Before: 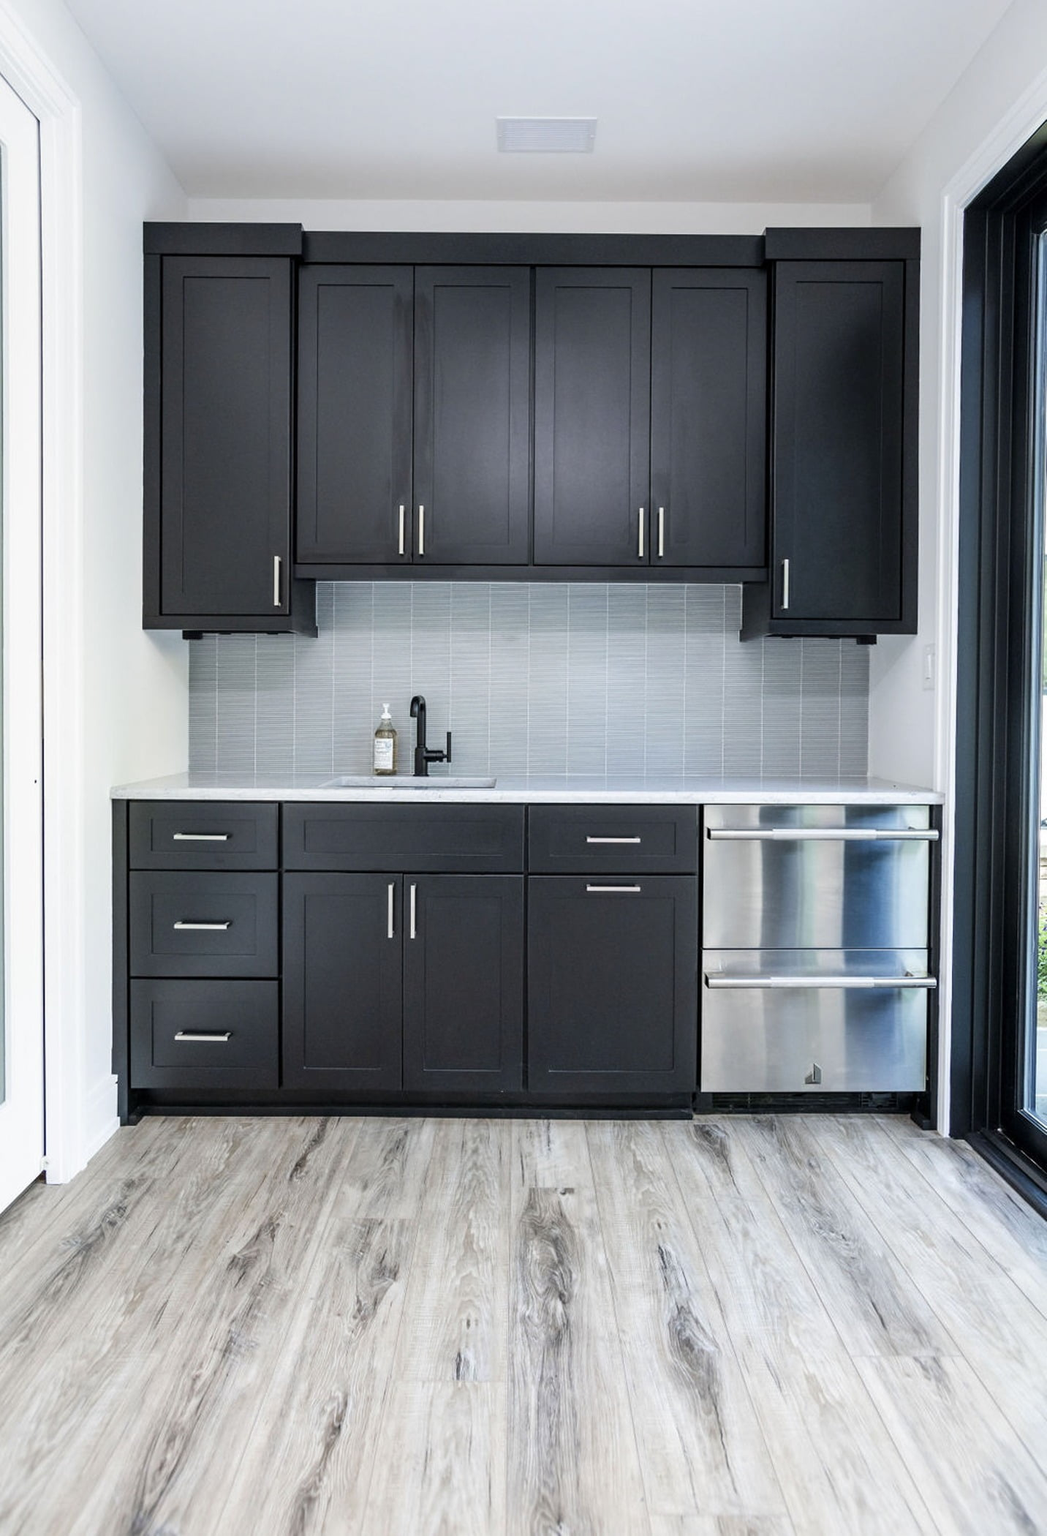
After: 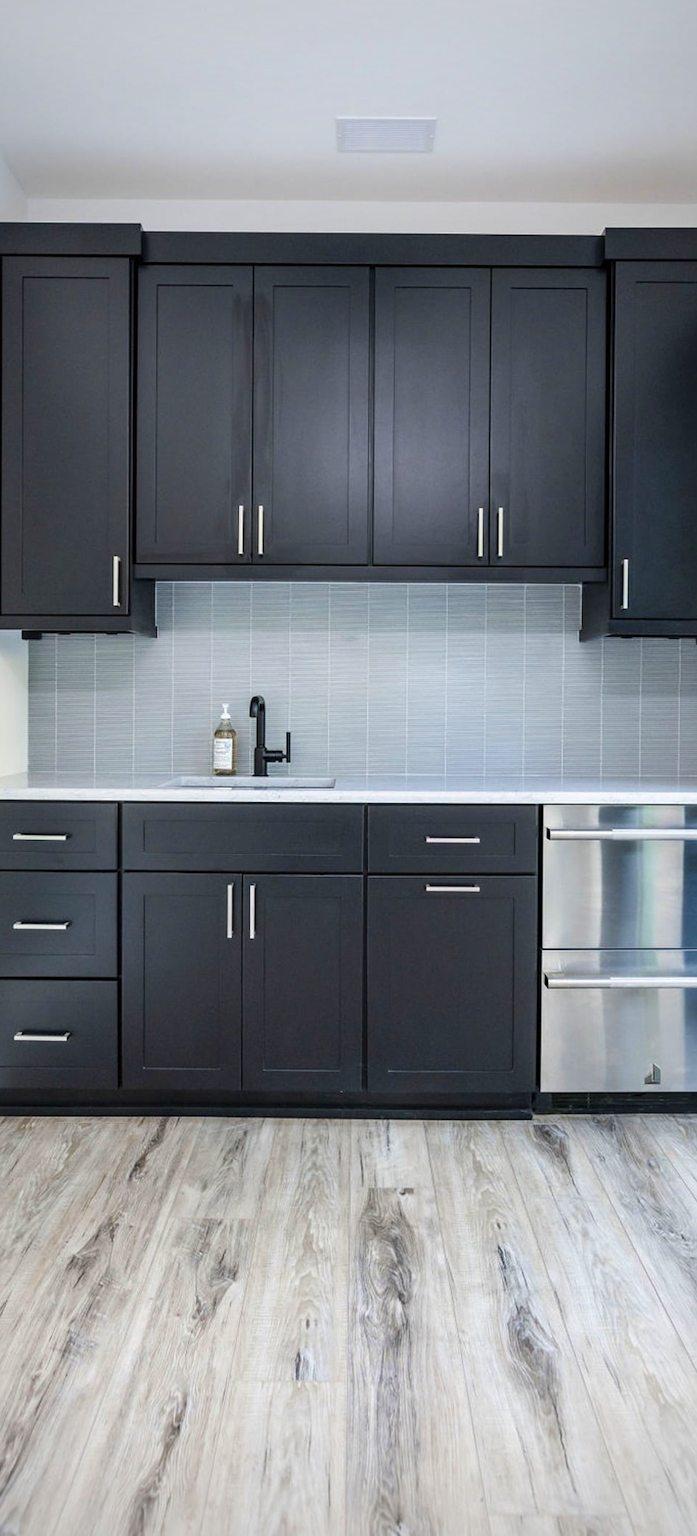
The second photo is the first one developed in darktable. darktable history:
crop: left 15.419%, right 17.914%
velvia: on, module defaults
vignetting: fall-off radius 60.92%
exposure: compensate highlight preservation false
shadows and highlights: shadows 62.66, white point adjustment 0.37, highlights -34.44, compress 83.82%
